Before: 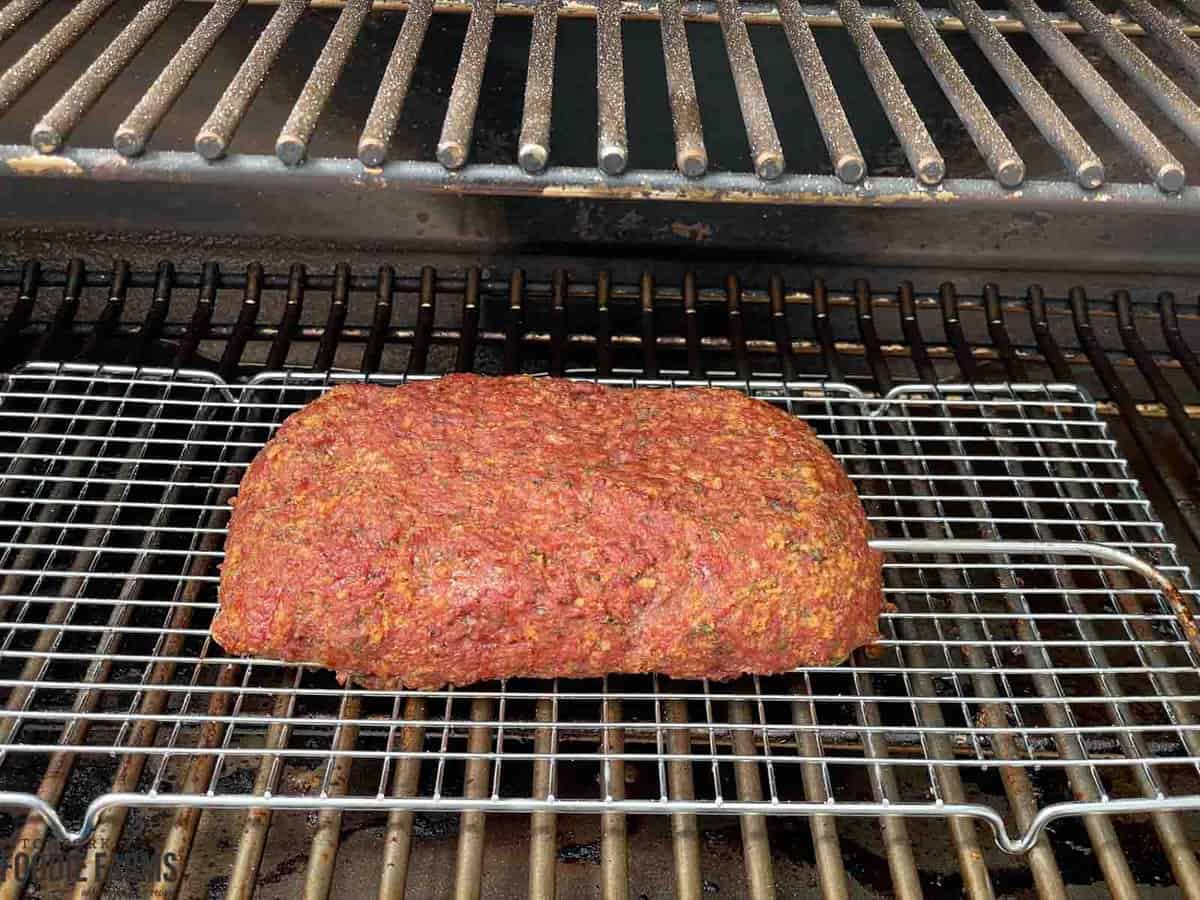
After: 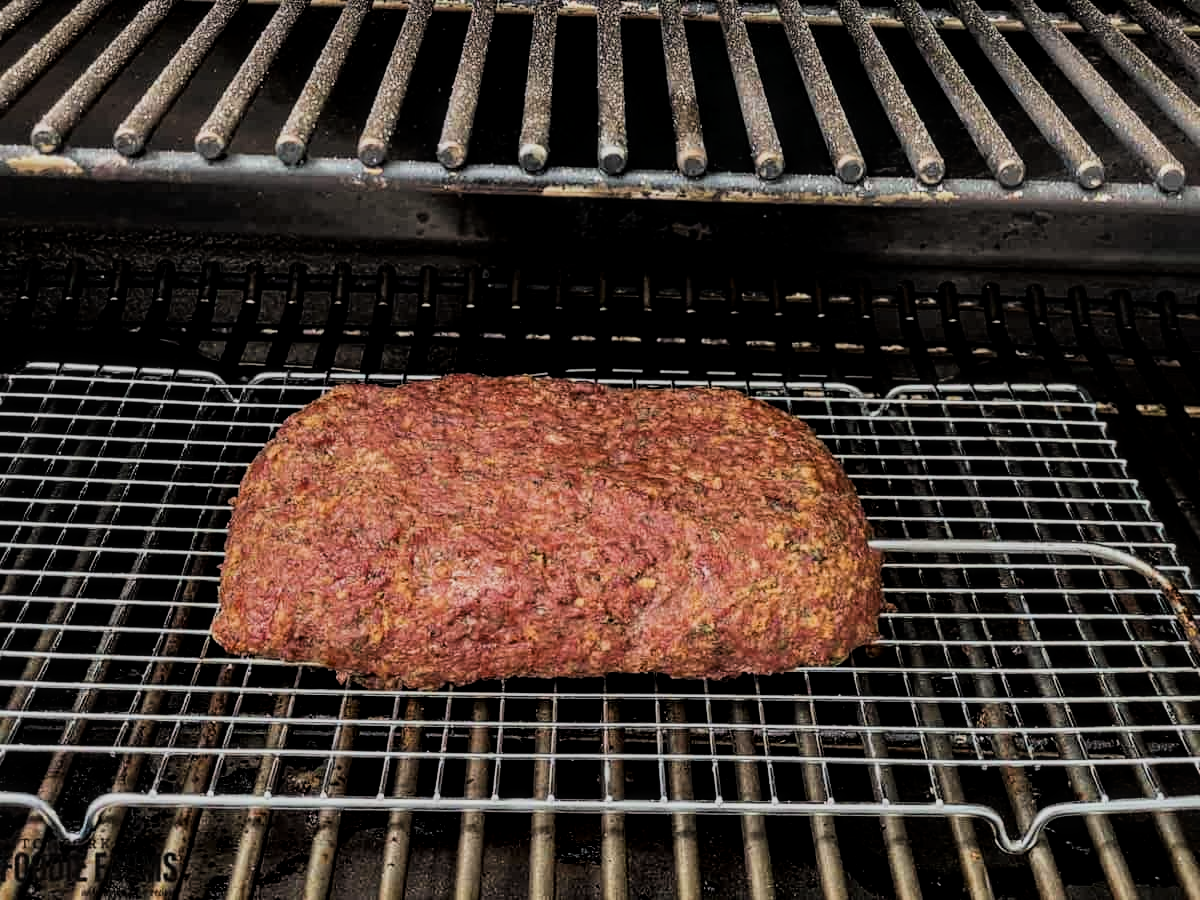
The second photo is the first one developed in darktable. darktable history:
white balance: red 1, blue 1
filmic rgb: black relative exposure -5 EV, hardness 2.88, contrast 1.3
tone curve: curves: ch0 [(0, 0) (0.153, 0.06) (1, 1)], color space Lab, linked channels, preserve colors none
local contrast: on, module defaults
